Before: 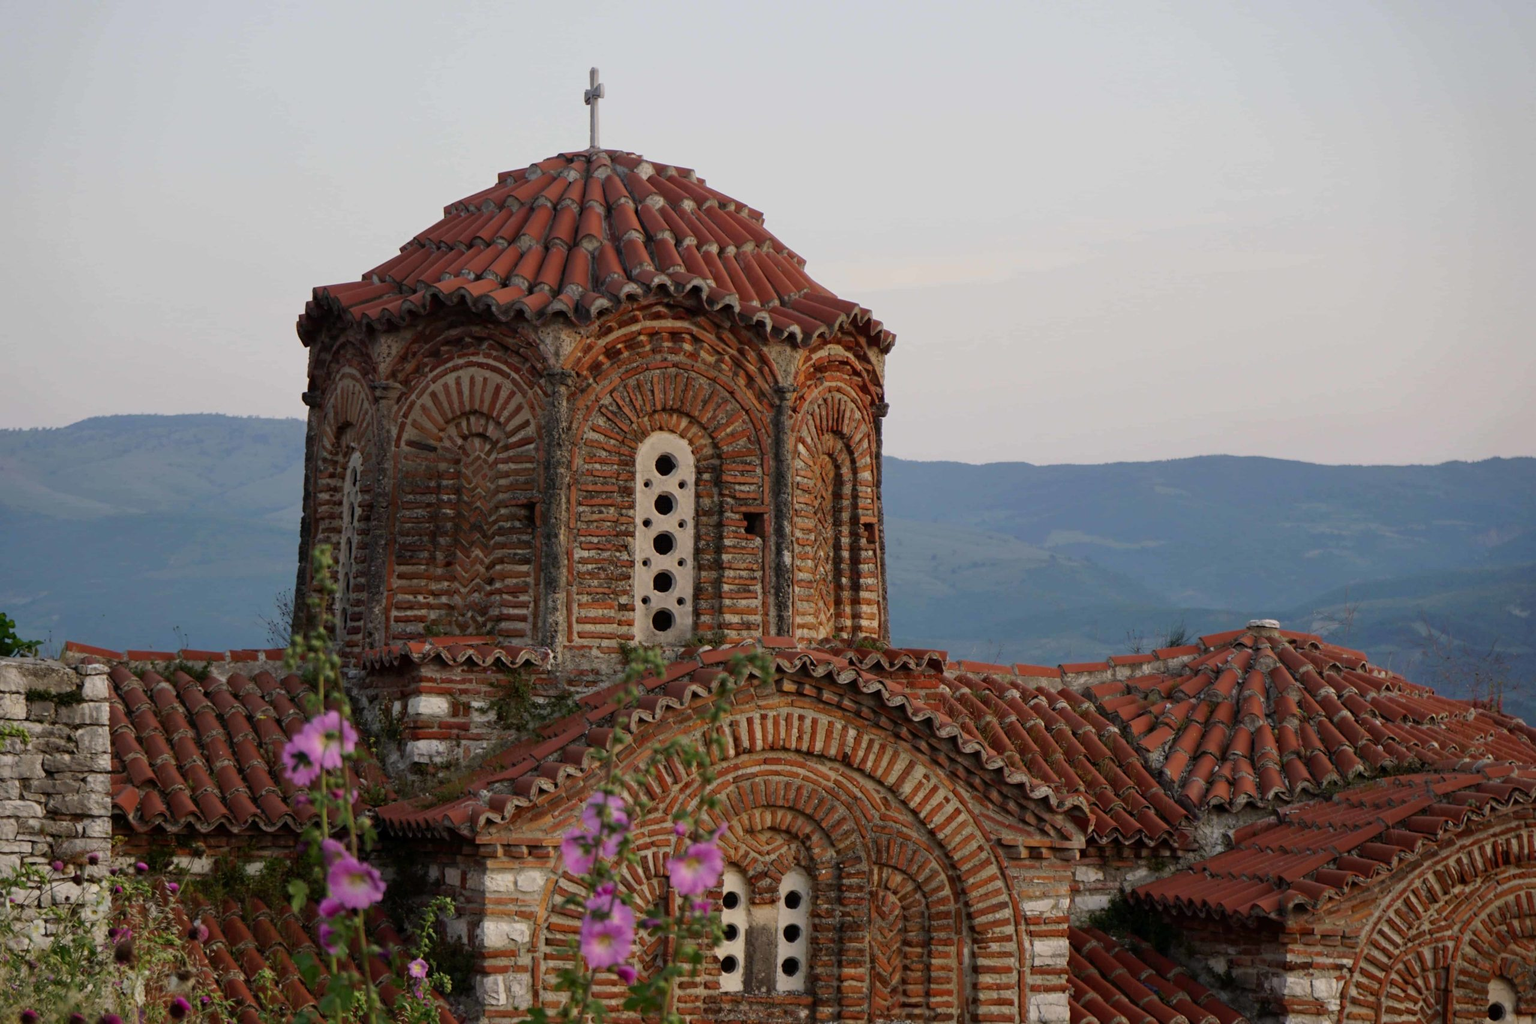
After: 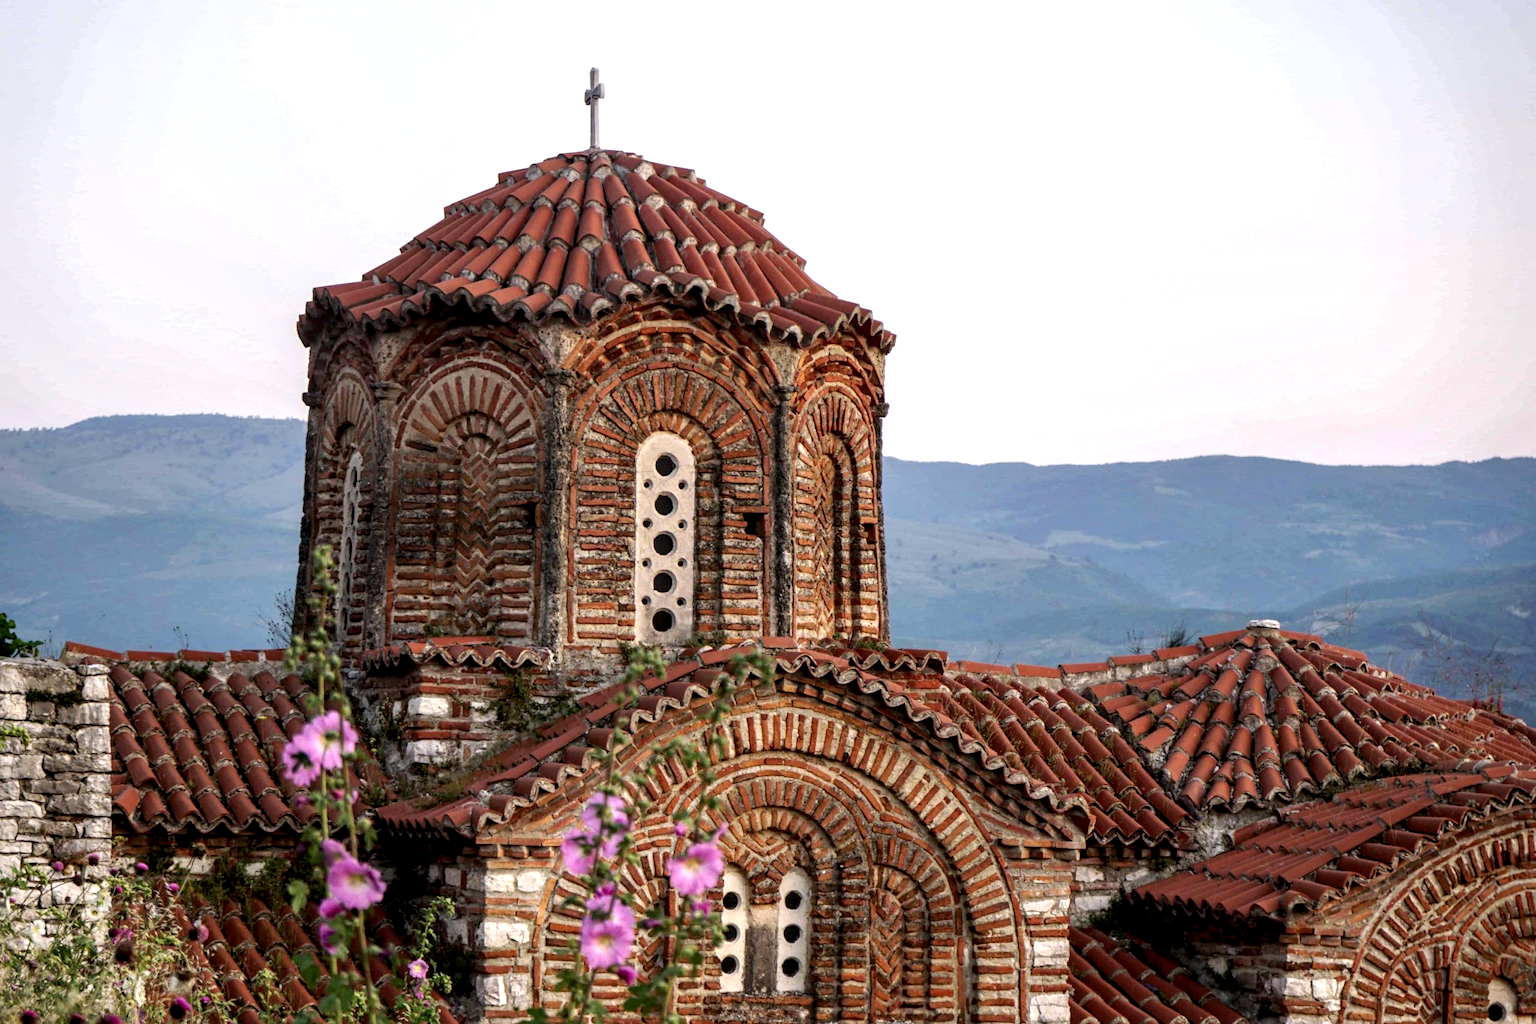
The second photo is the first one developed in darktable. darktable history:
white balance: red 1.009, blue 1.027
local contrast: highlights 60%, shadows 60%, detail 160%
exposure: black level correction 0, exposure 0.7 EV, compensate exposure bias true, compensate highlight preservation false
